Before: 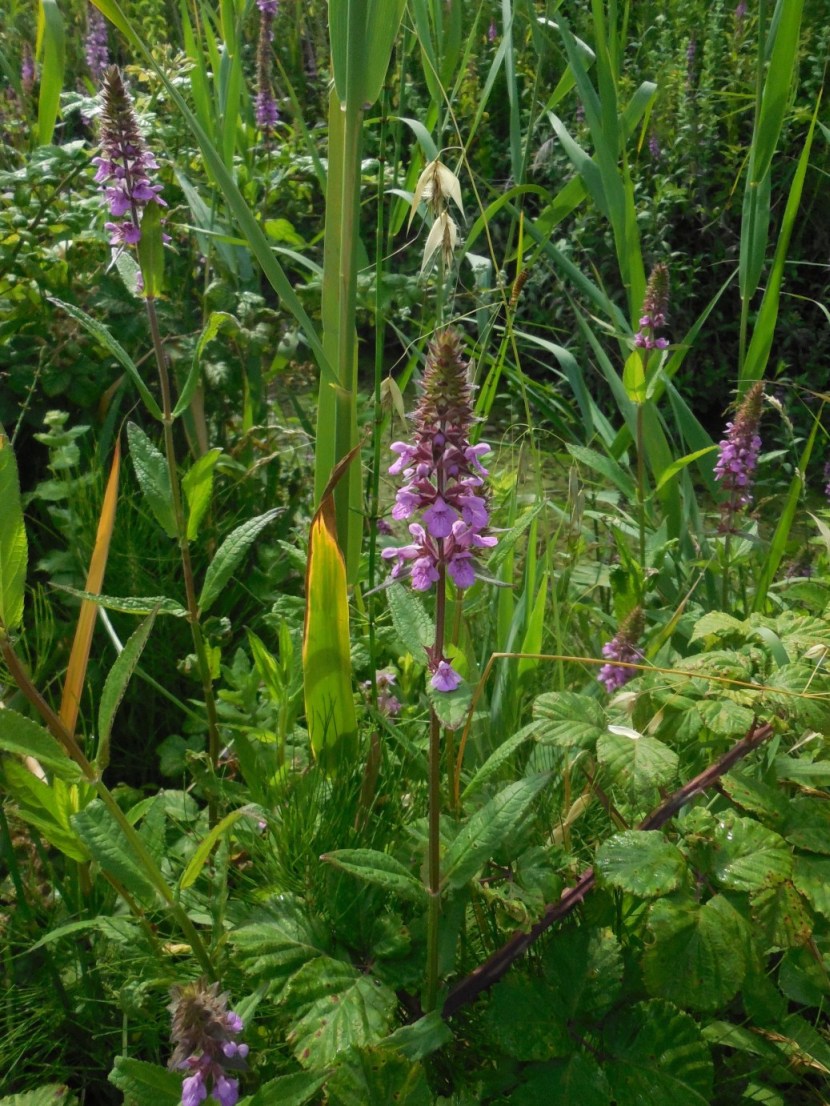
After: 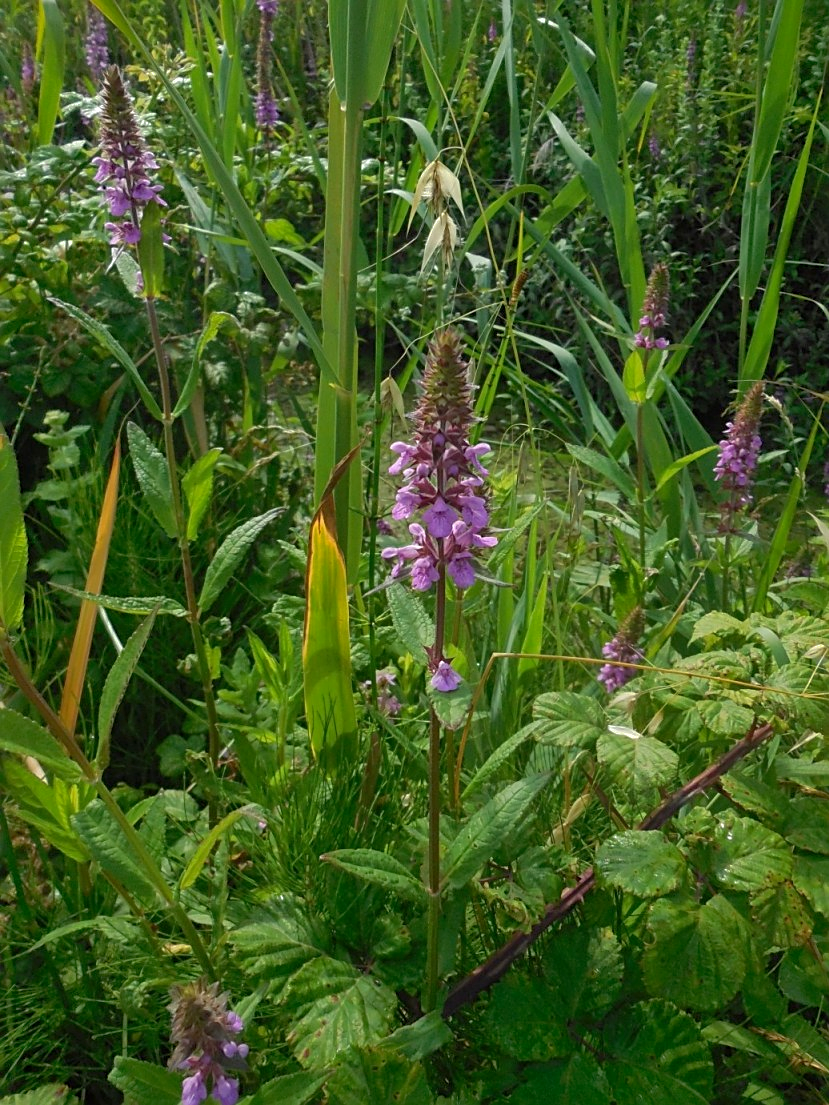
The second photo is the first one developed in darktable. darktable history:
sharpen: on, module defaults
contrast brightness saturation: contrast 0.03, brightness -0.04
shadows and highlights: on, module defaults
